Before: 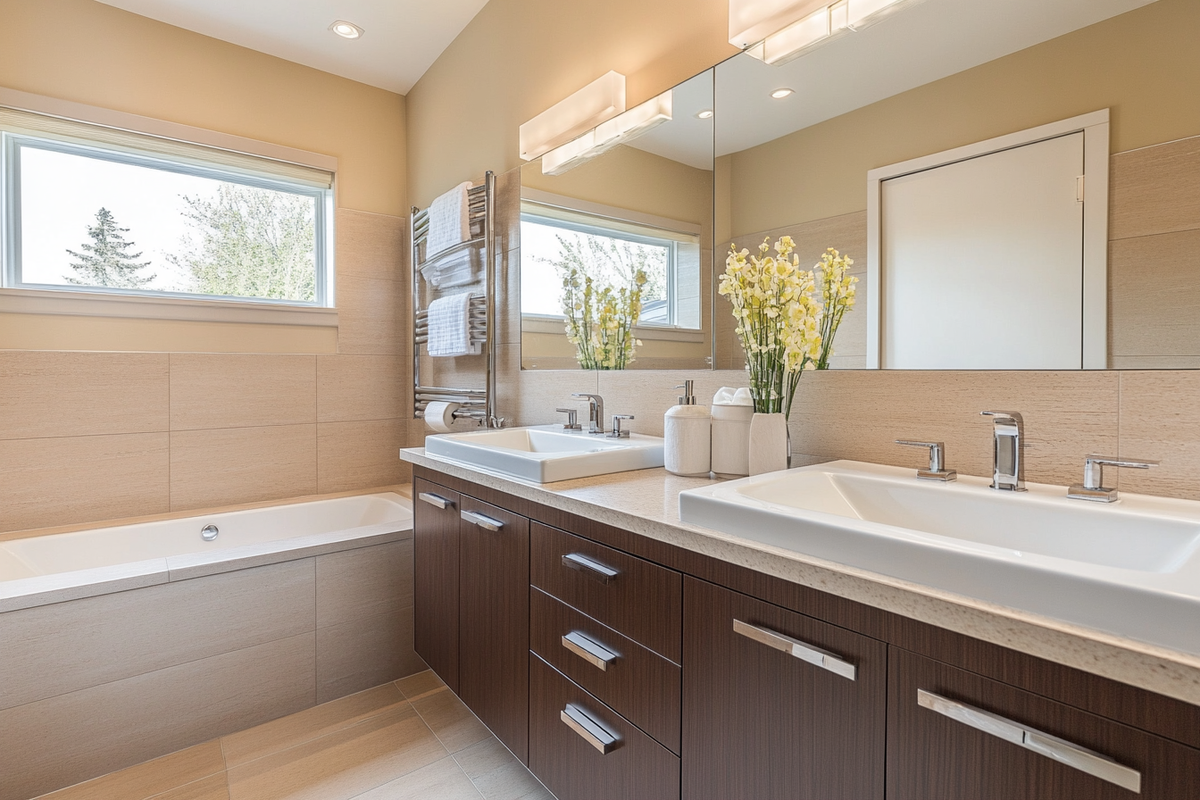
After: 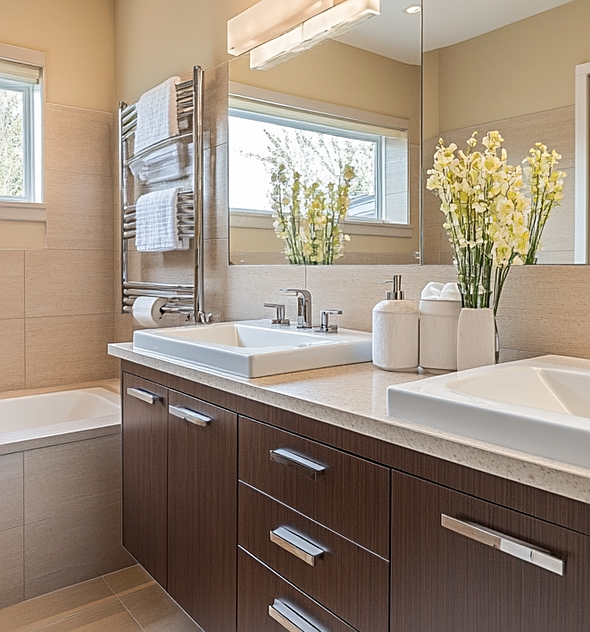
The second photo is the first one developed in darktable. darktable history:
crop and rotate: angle 0.024°, left 24.368%, top 13.224%, right 26.419%, bottom 7.619%
sharpen: on, module defaults
